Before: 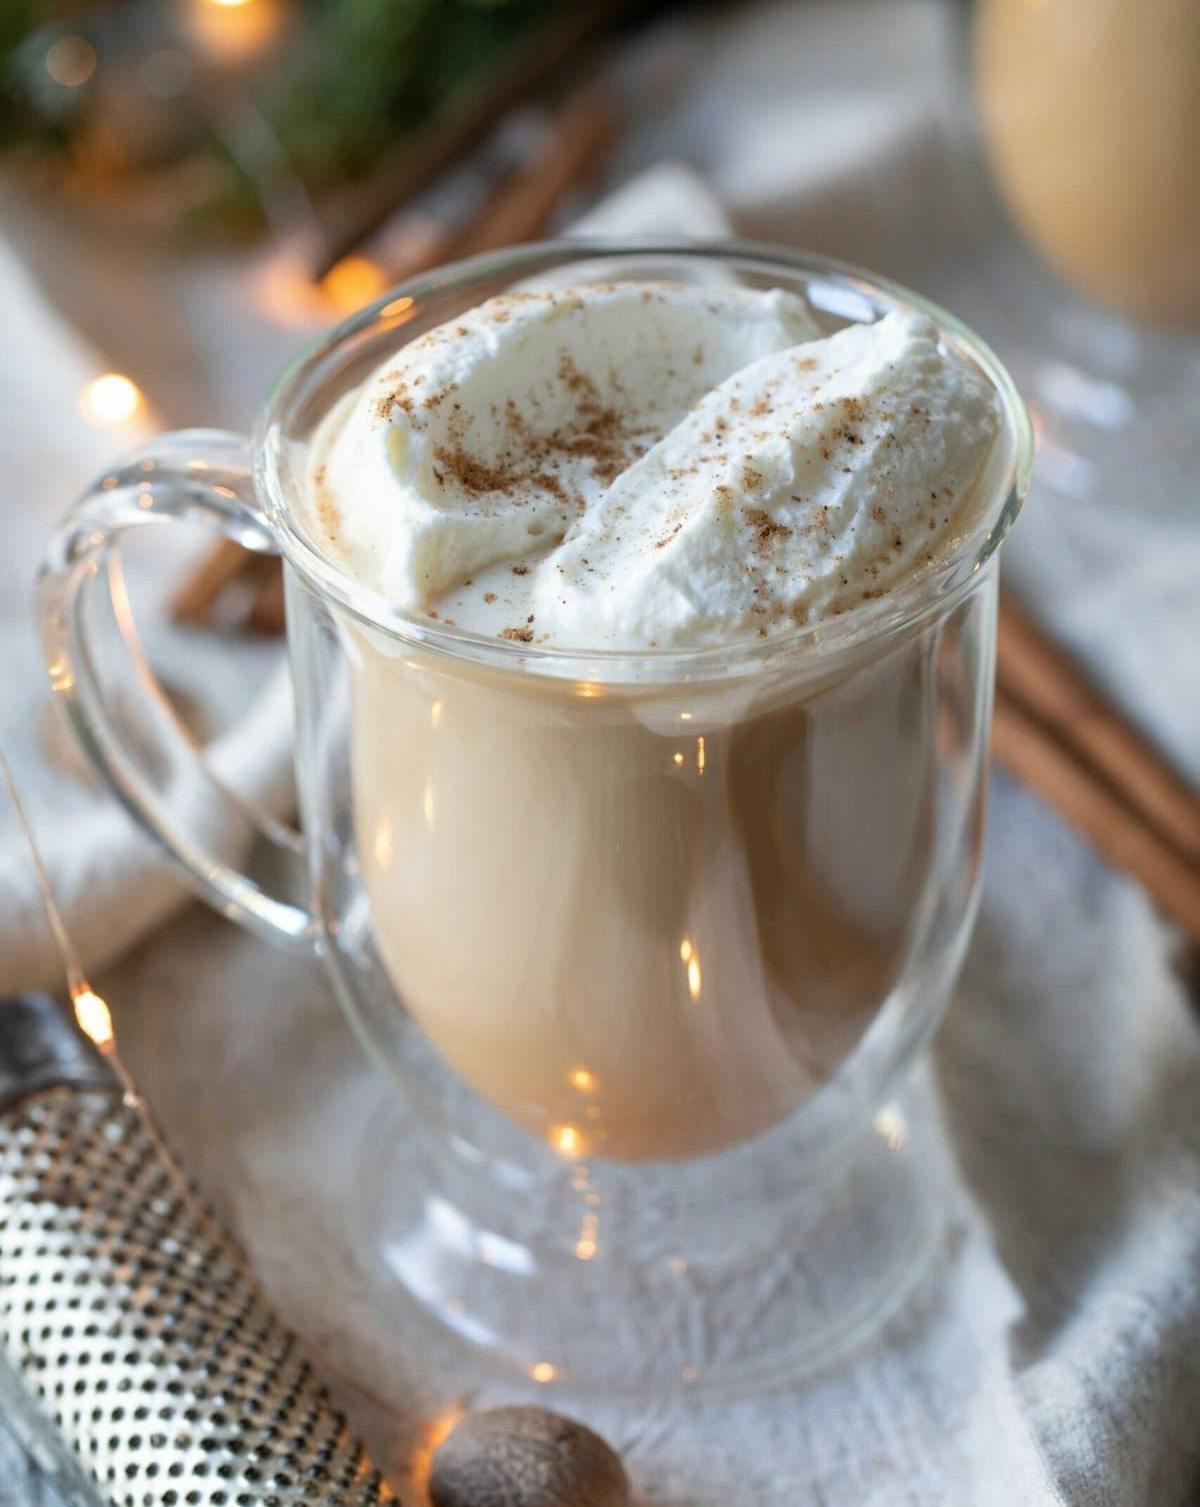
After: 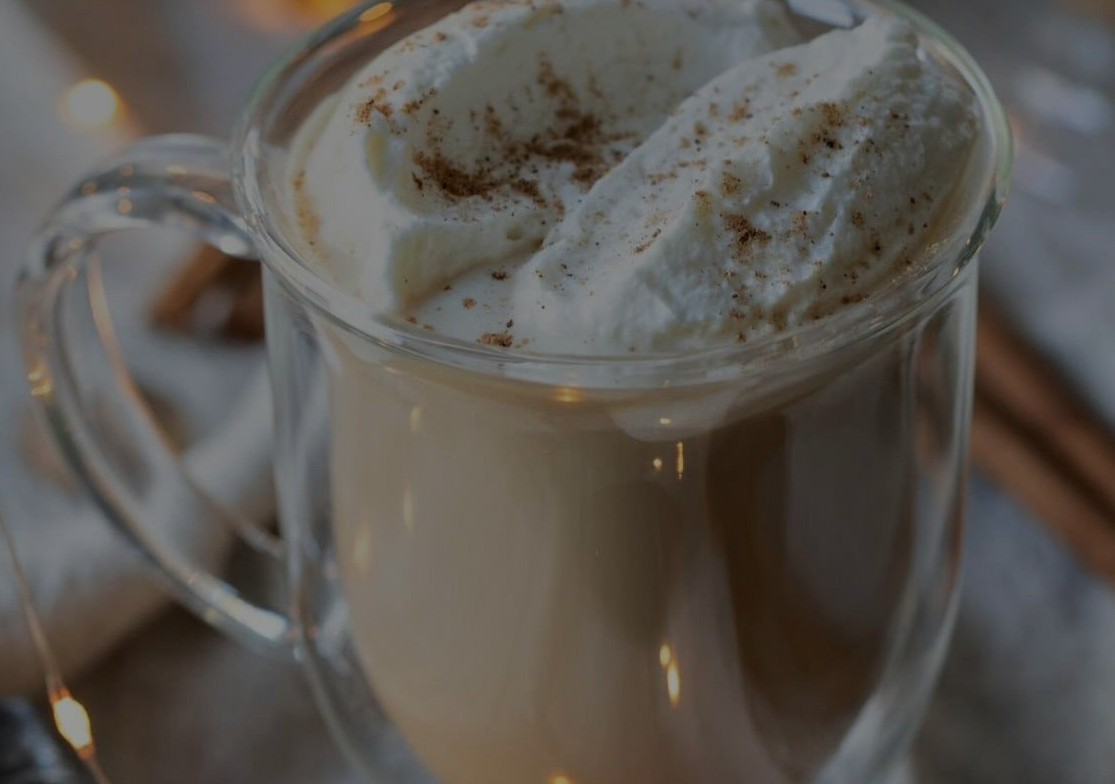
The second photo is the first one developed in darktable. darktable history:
crop: left 1.801%, top 19.605%, right 5.216%, bottom 28.316%
tone equalizer: -8 EV -2 EV, -7 EV -1.99 EV, -6 EV -1.98 EV, -5 EV -1.96 EV, -4 EV -2 EV, -3 EV -1.99 EV, -2 EV -1.97 EV, -1 EV -1.62 EV, +0 EV -1.99 EV
